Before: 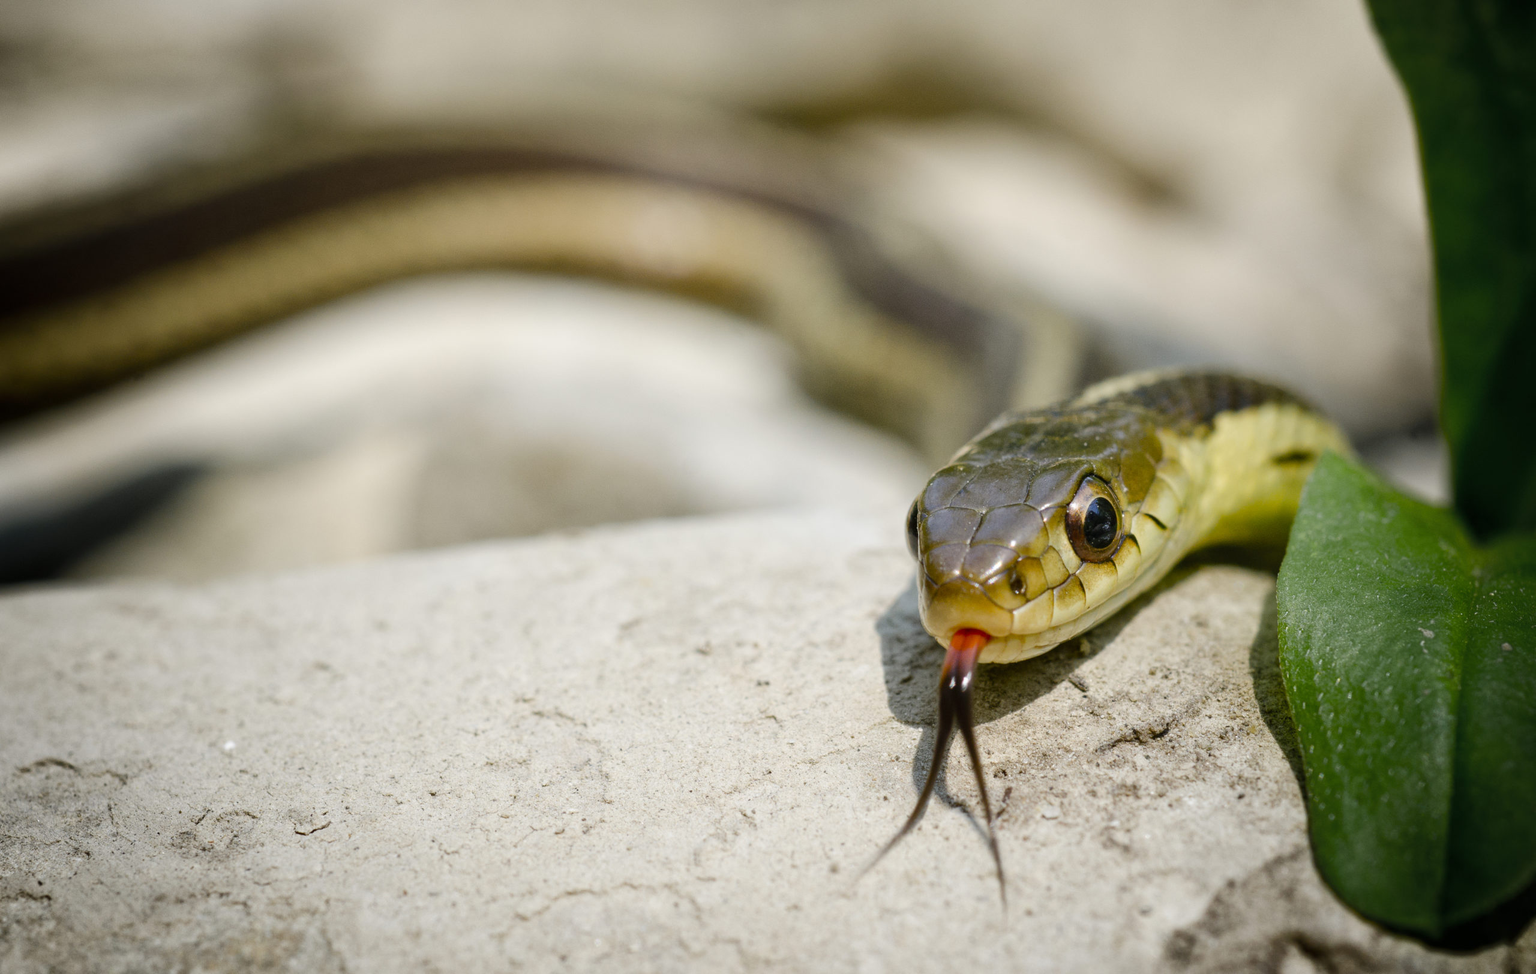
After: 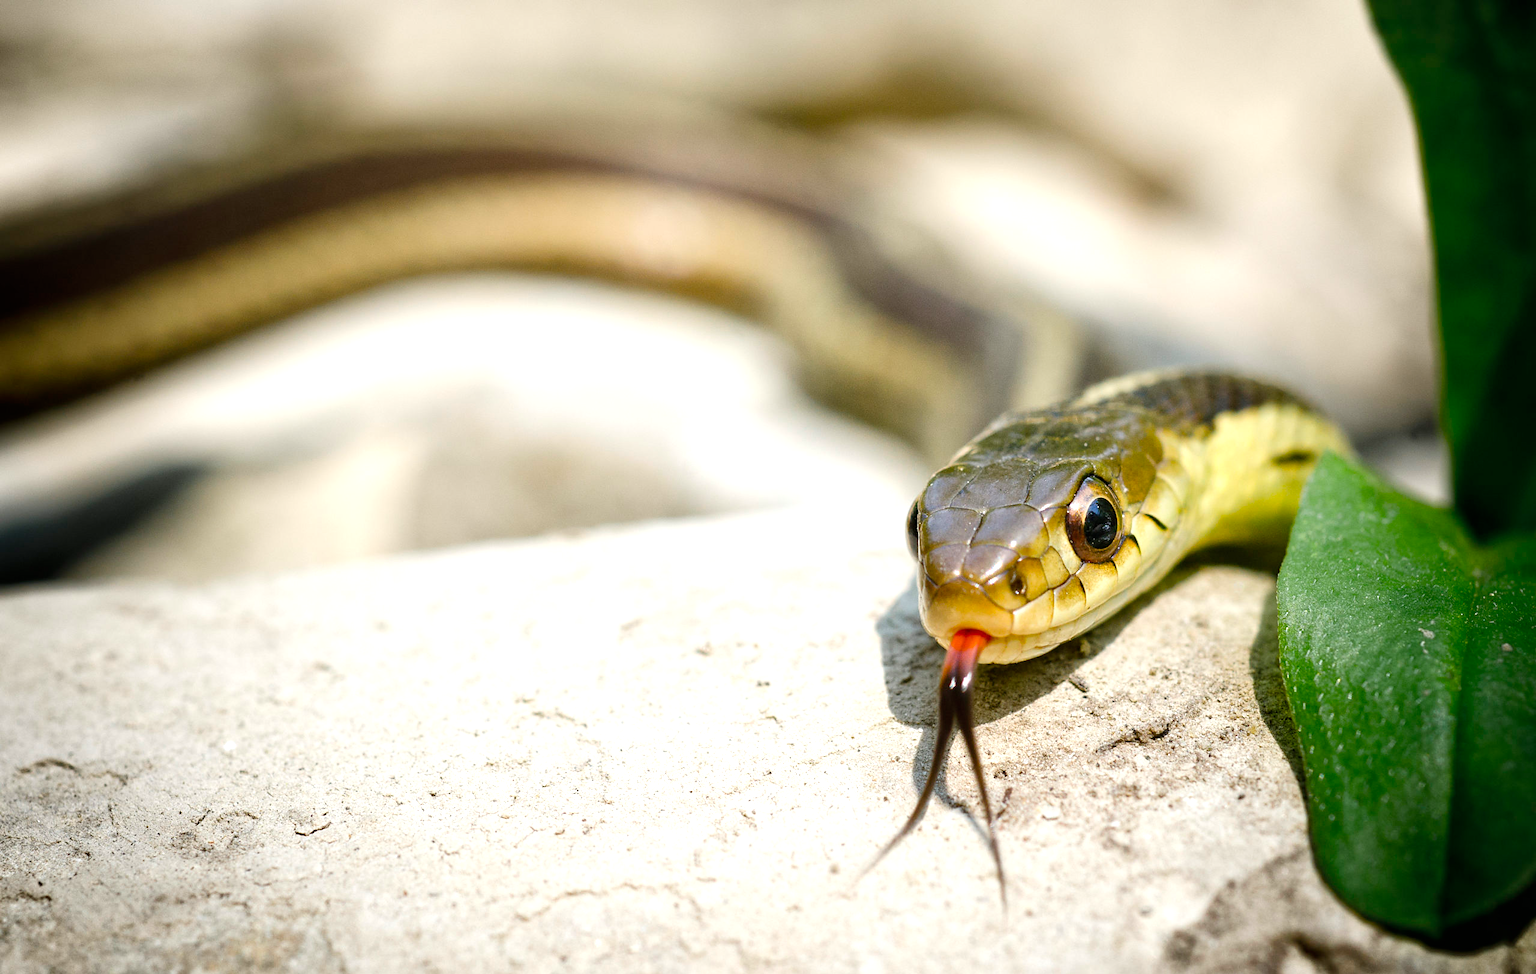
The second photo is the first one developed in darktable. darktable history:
exposure: black level correction 0, exposure 1 EV, compensate exposure bias true, compensate highlight preservation false
sharpen: radius 1.458, amount 0.398, threshold 1.271
